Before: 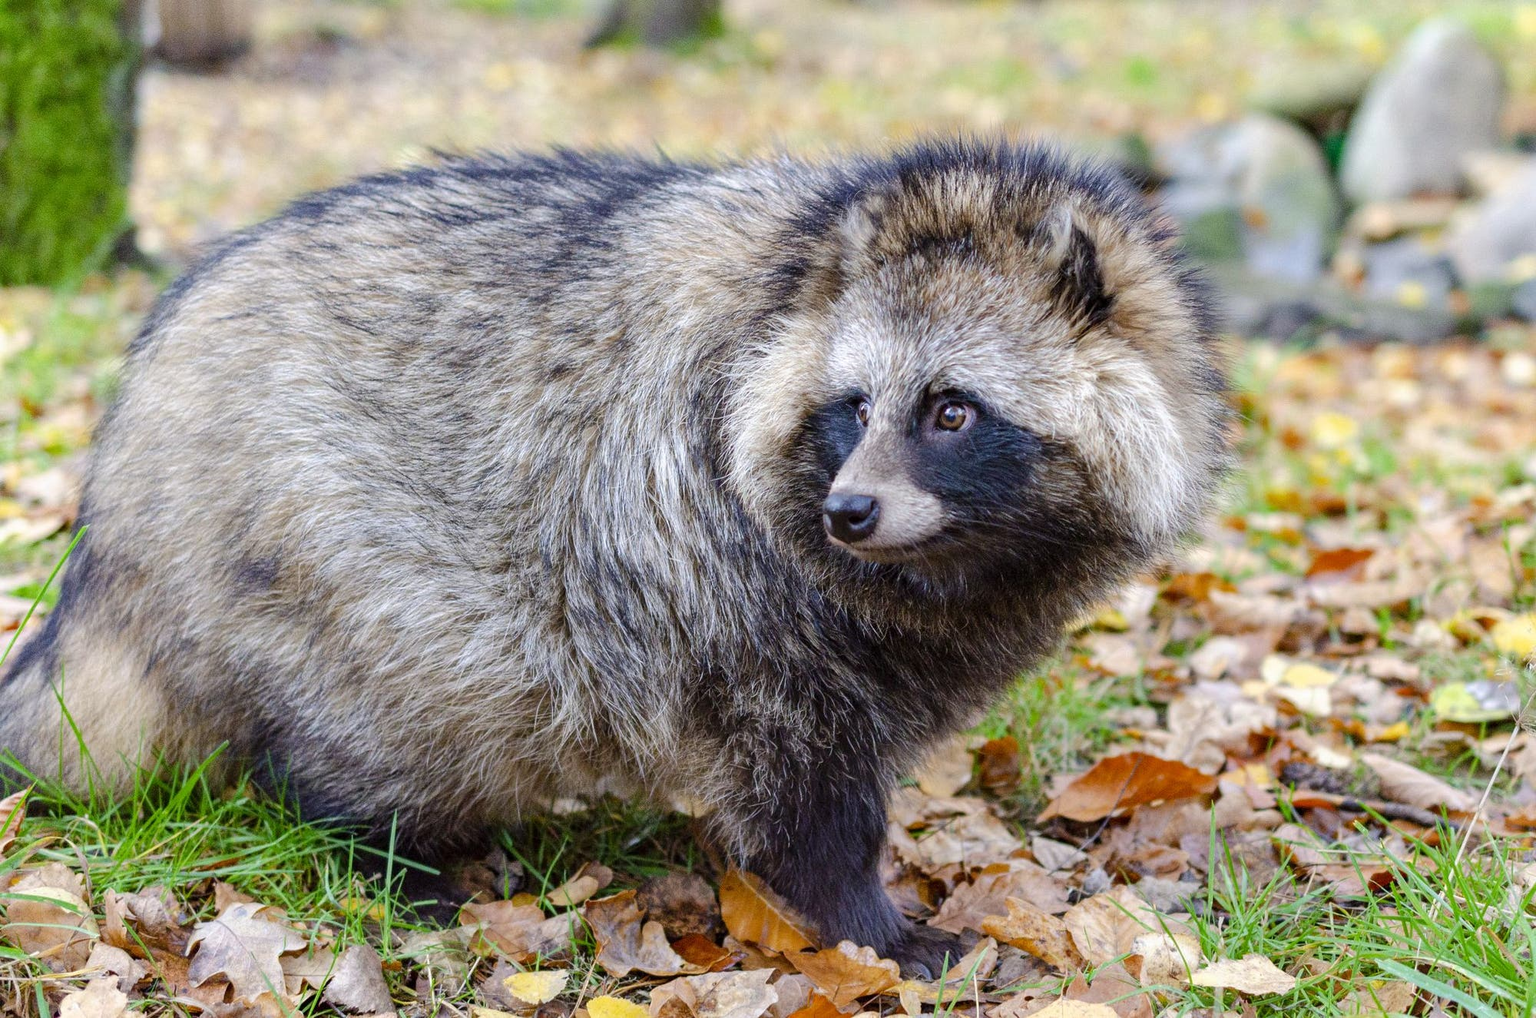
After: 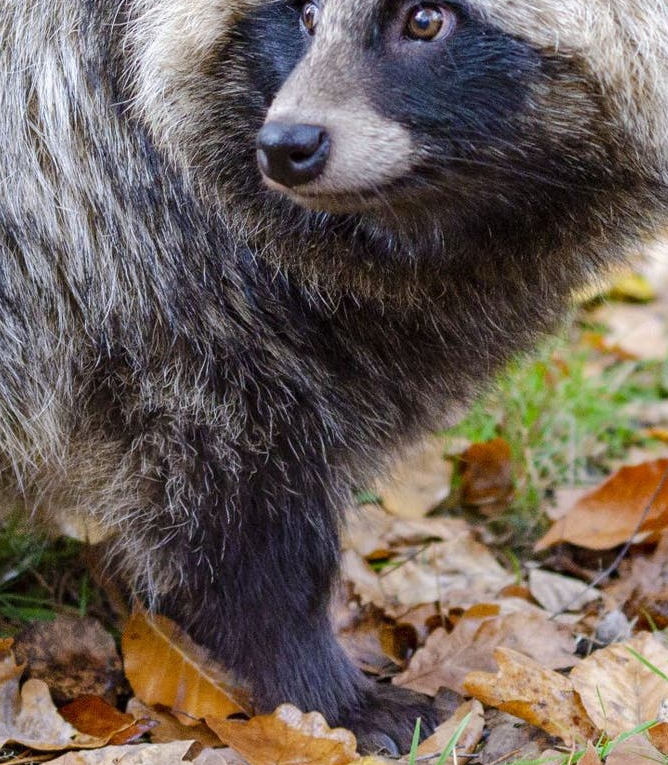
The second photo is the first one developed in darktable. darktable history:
crop: left 40.753%, top 39.296%, right 25.839%, bottom 2.963%
